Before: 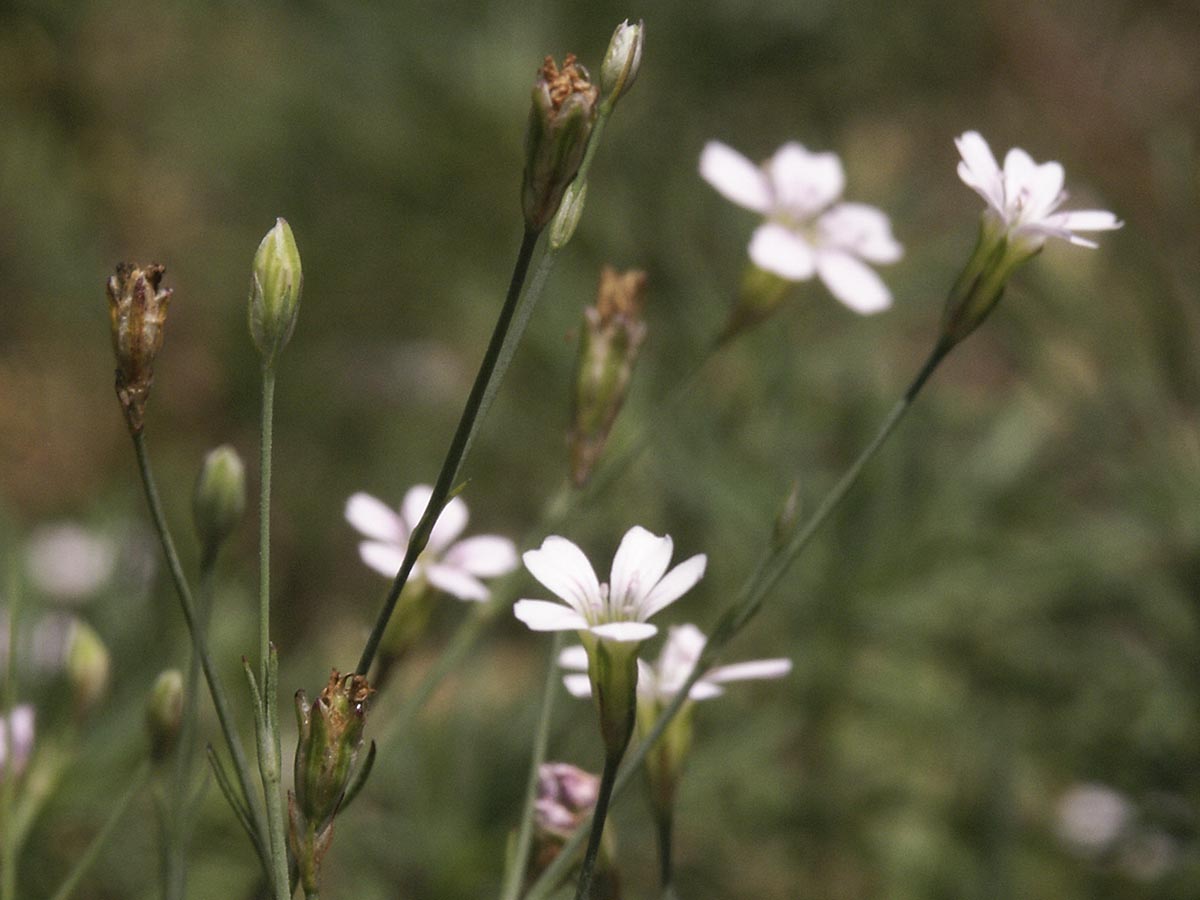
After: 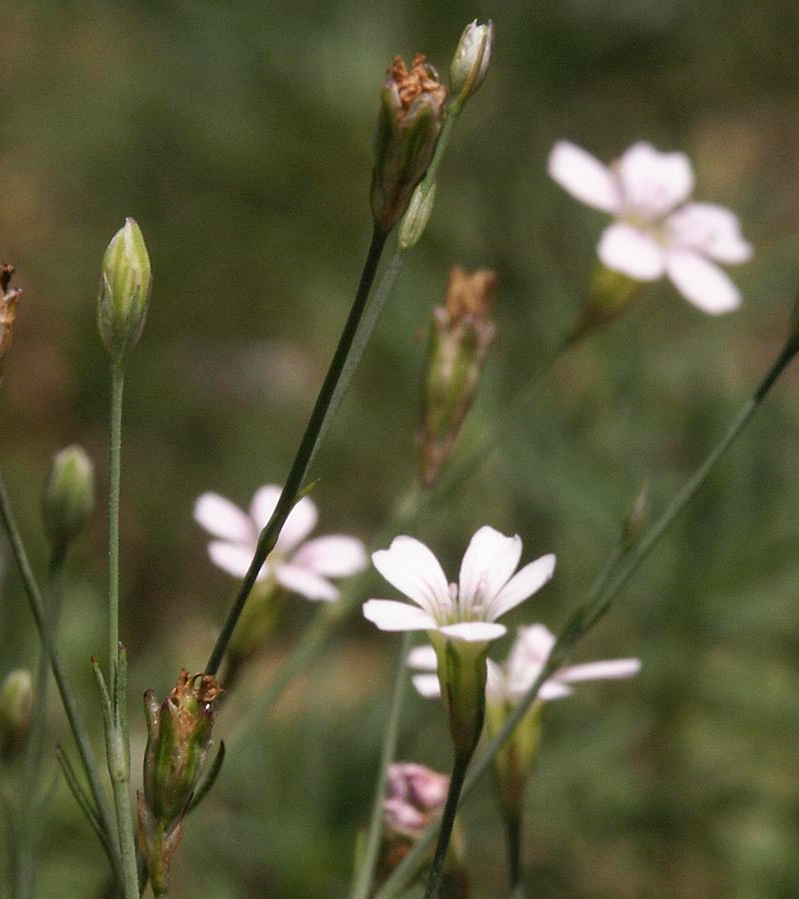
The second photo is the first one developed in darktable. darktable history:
crop and rotate: left 12.648%, right 20.685%
color balance rgb: on, module defaults
